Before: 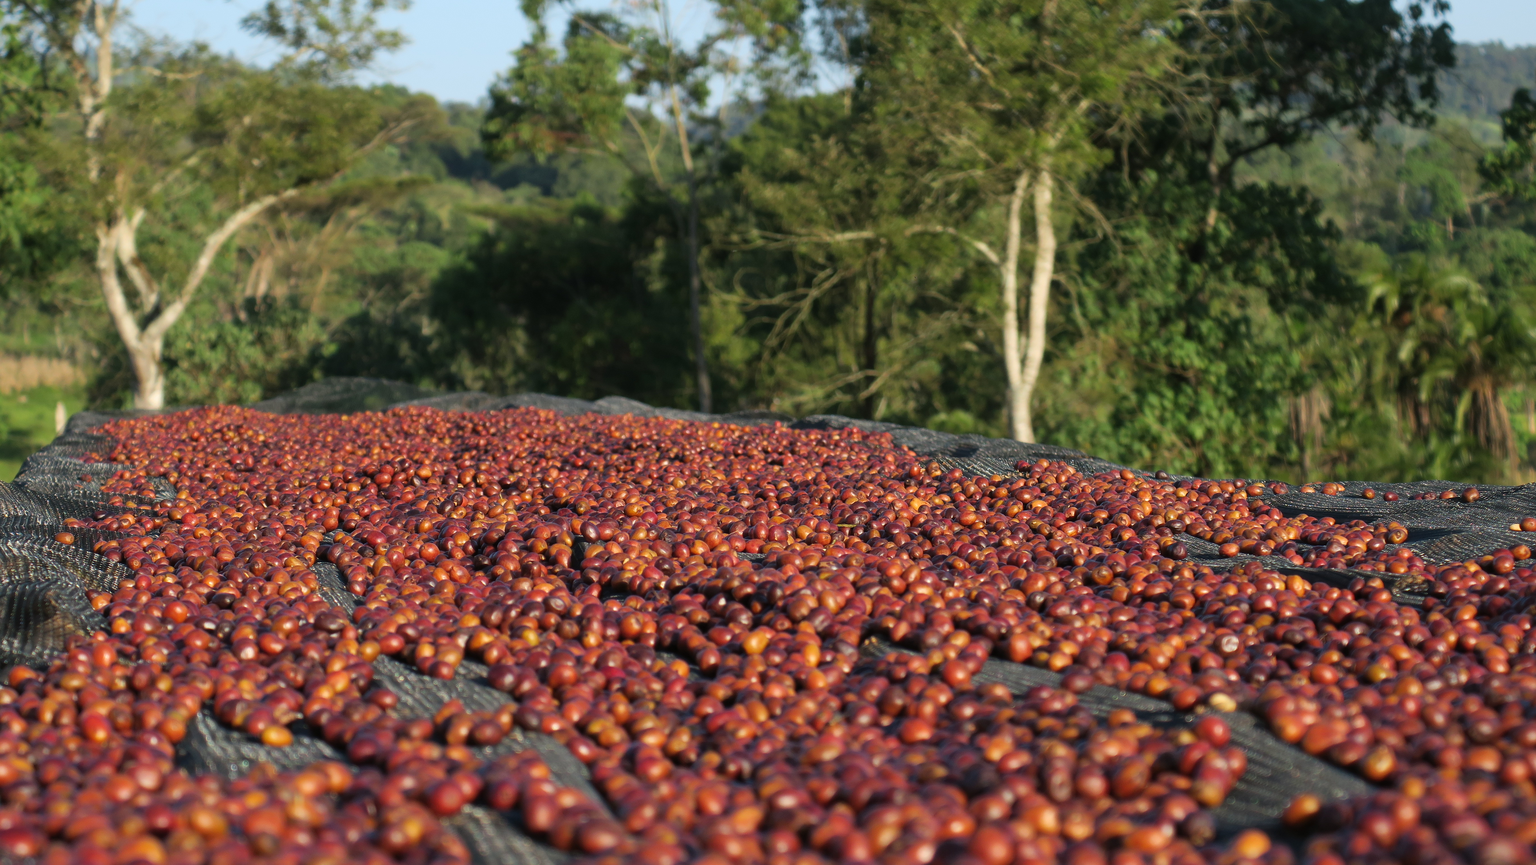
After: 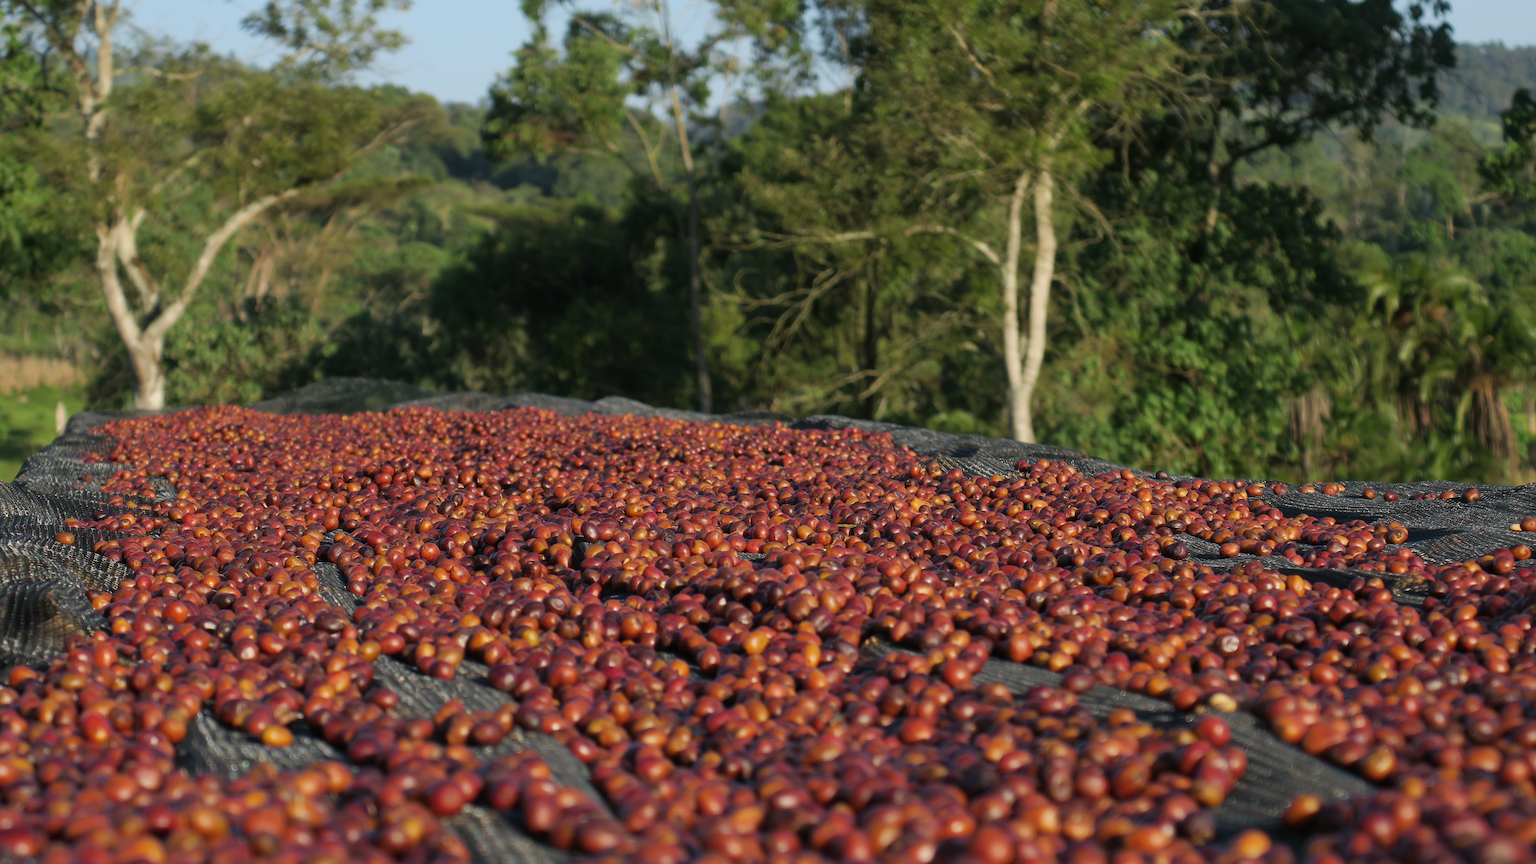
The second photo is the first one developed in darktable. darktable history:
exposure: exposure -0.283 EV, compensate highlight preservation false
